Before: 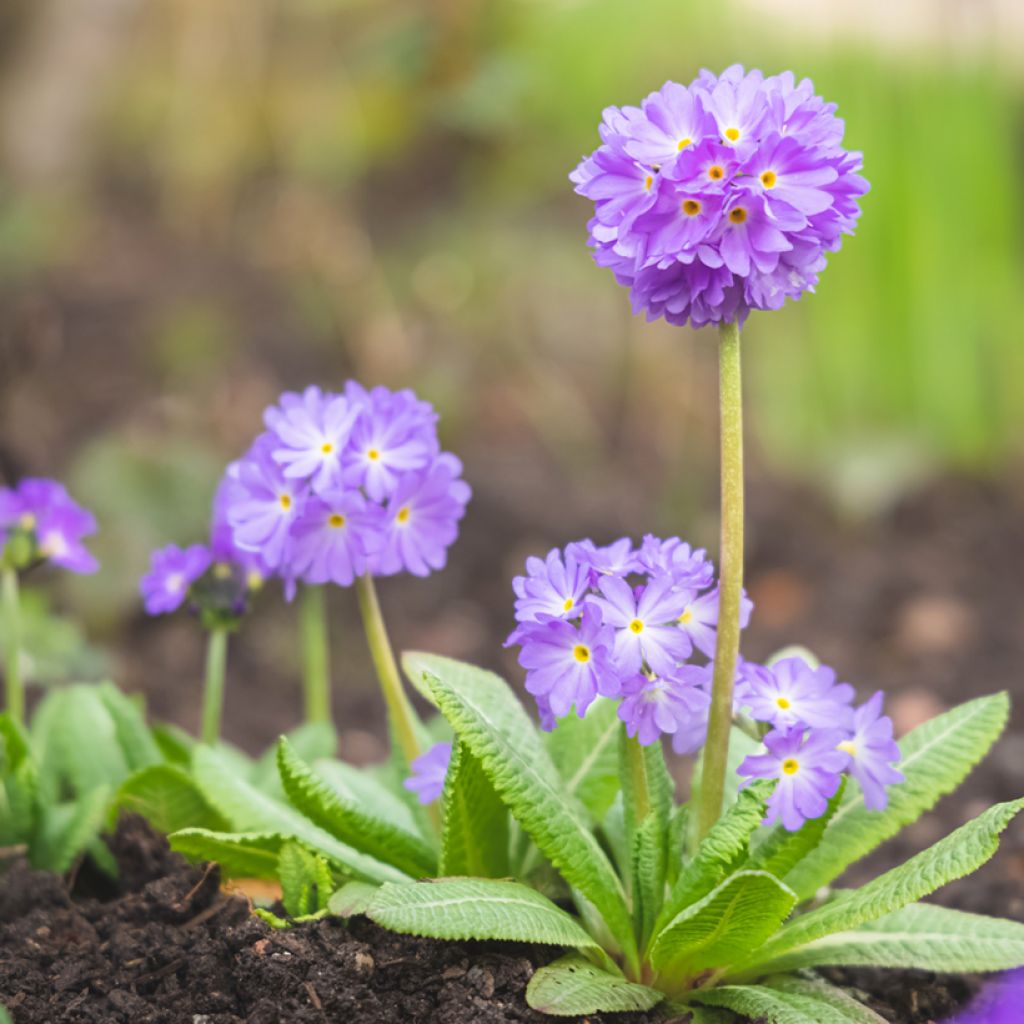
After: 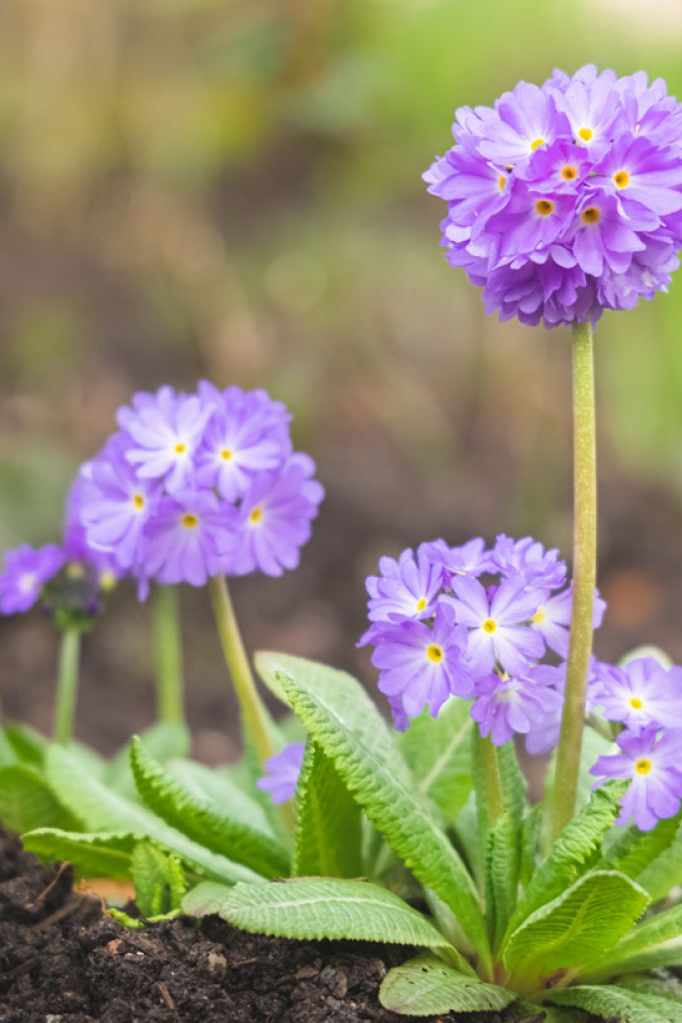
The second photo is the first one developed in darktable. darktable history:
crop and rotate: left 14.408%, right 18.984%
